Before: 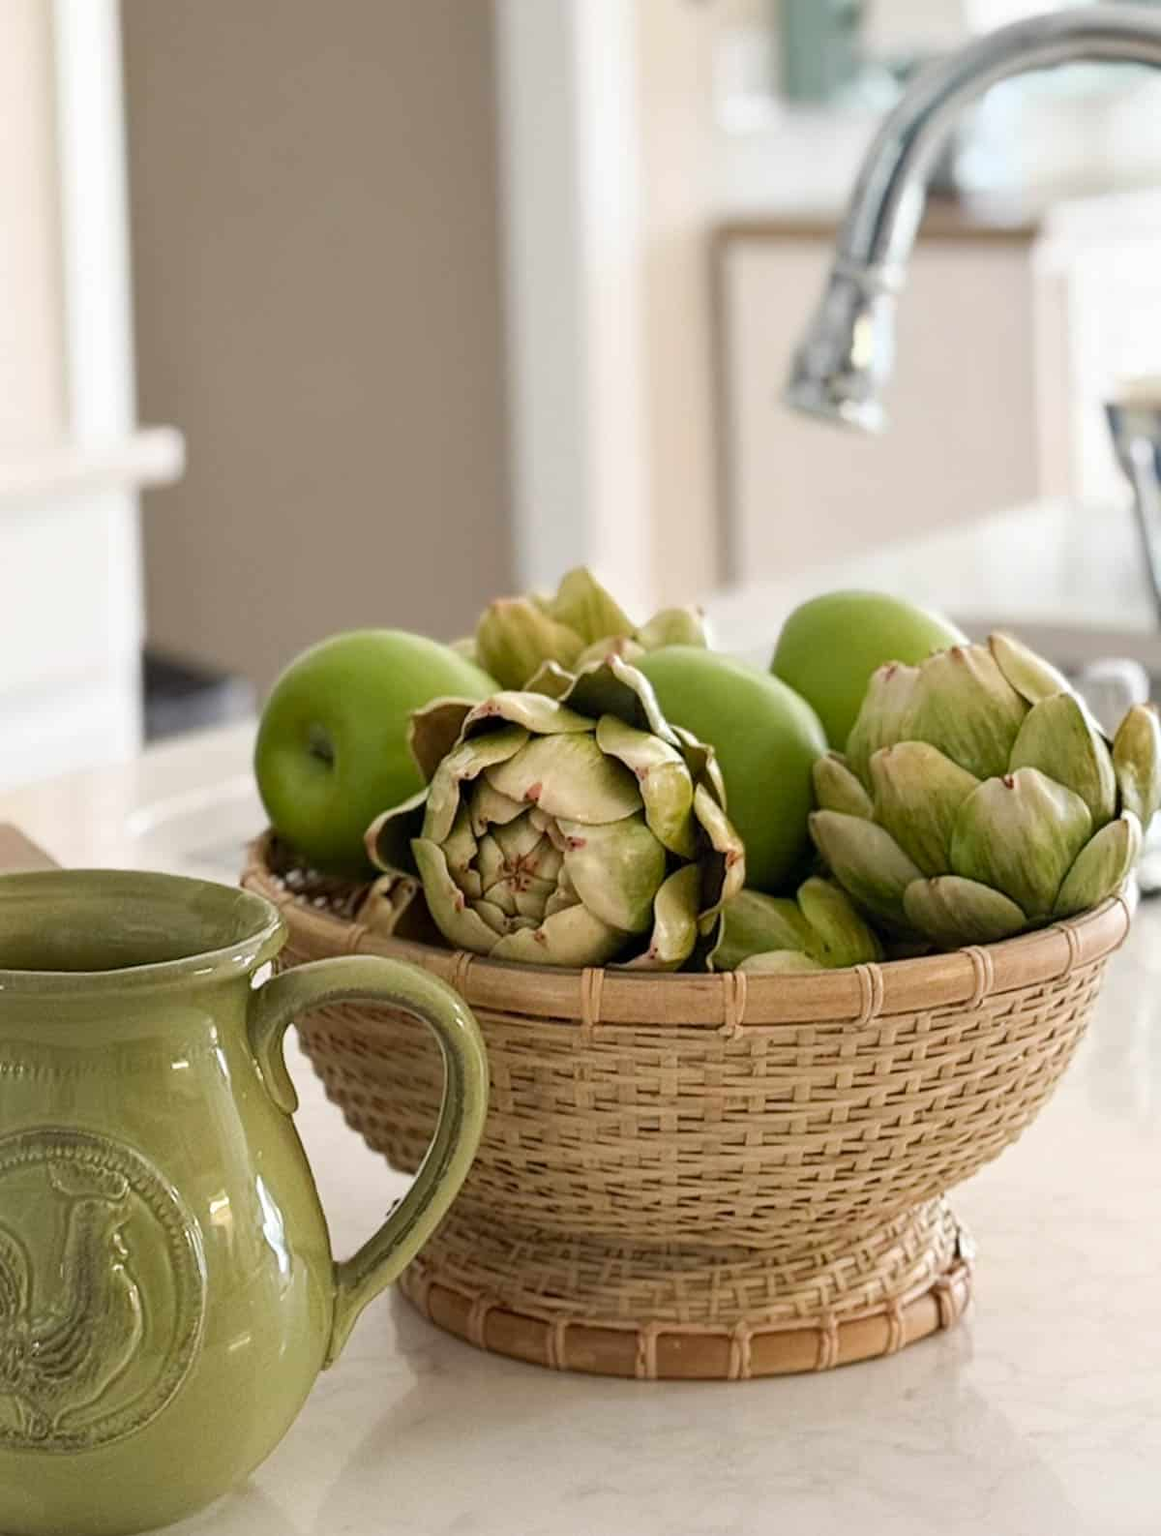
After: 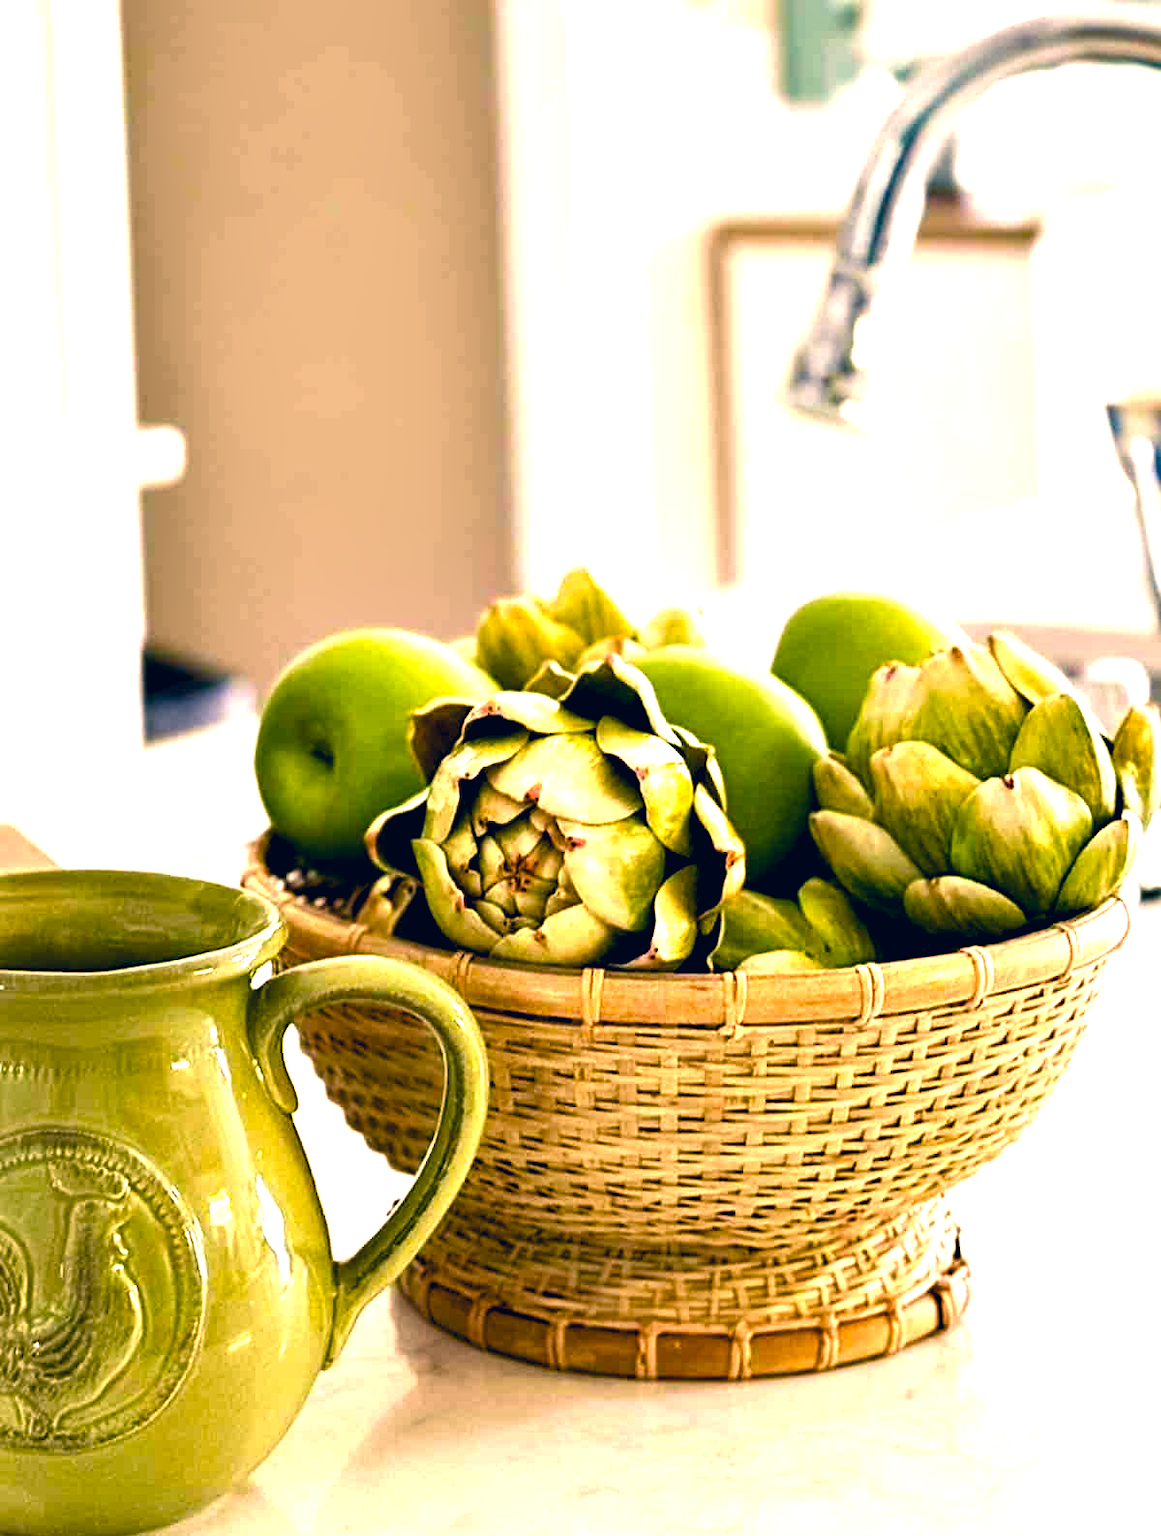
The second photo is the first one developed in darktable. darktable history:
contrast equalizer: y [[0.6 ×6], [0.55 ×6], [0 ×6], [0 ×6], [0 ×6]]
exposure: exposure 0.747 EV, compensate highlight preservation false
color correction: highlights a* 10.32, highlights b* 13.96, shadows a* -9.78, shadows b* -14.83
color balance rgb: linear chroma grading › global chroma 15.303%, perceptual saturation grading › global saturation 19.452%, perceptual saturation grading › highlights -24.82%, perceptual saturation grading › shadows 49.796%, perceptual brilliance grading › global brilliance 2.5%, perceptual brilliance grading › highlights 8.528%, perceptual brilliance grading › shadows -3.791%, global vibrance 20%
velvia: on, module defaults
